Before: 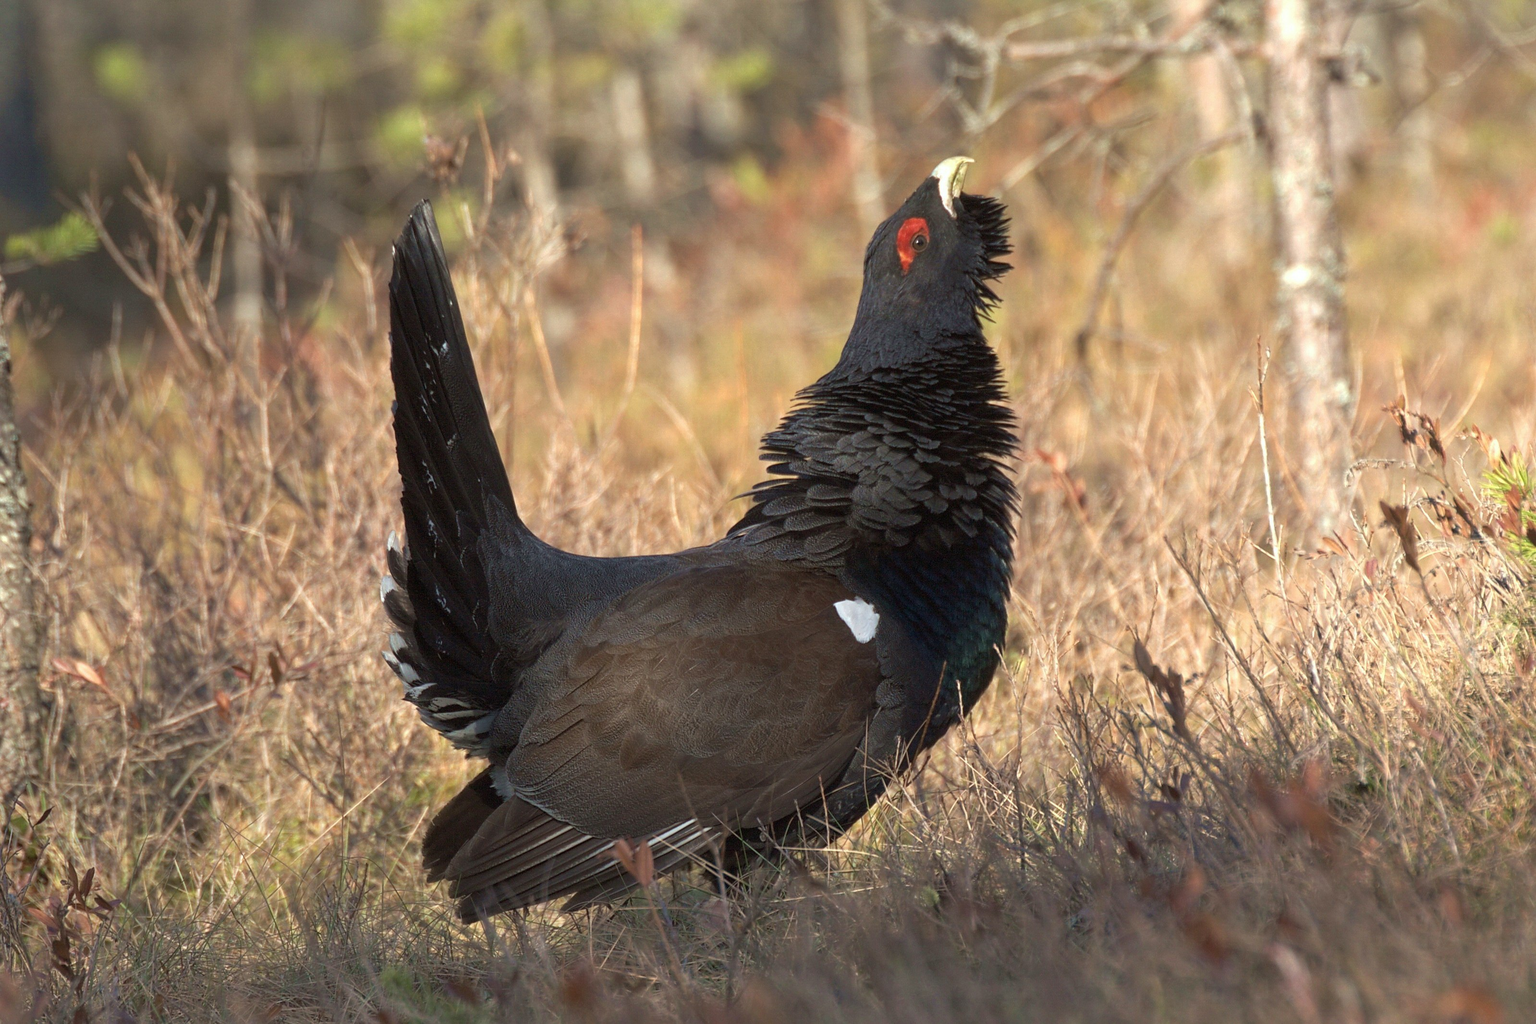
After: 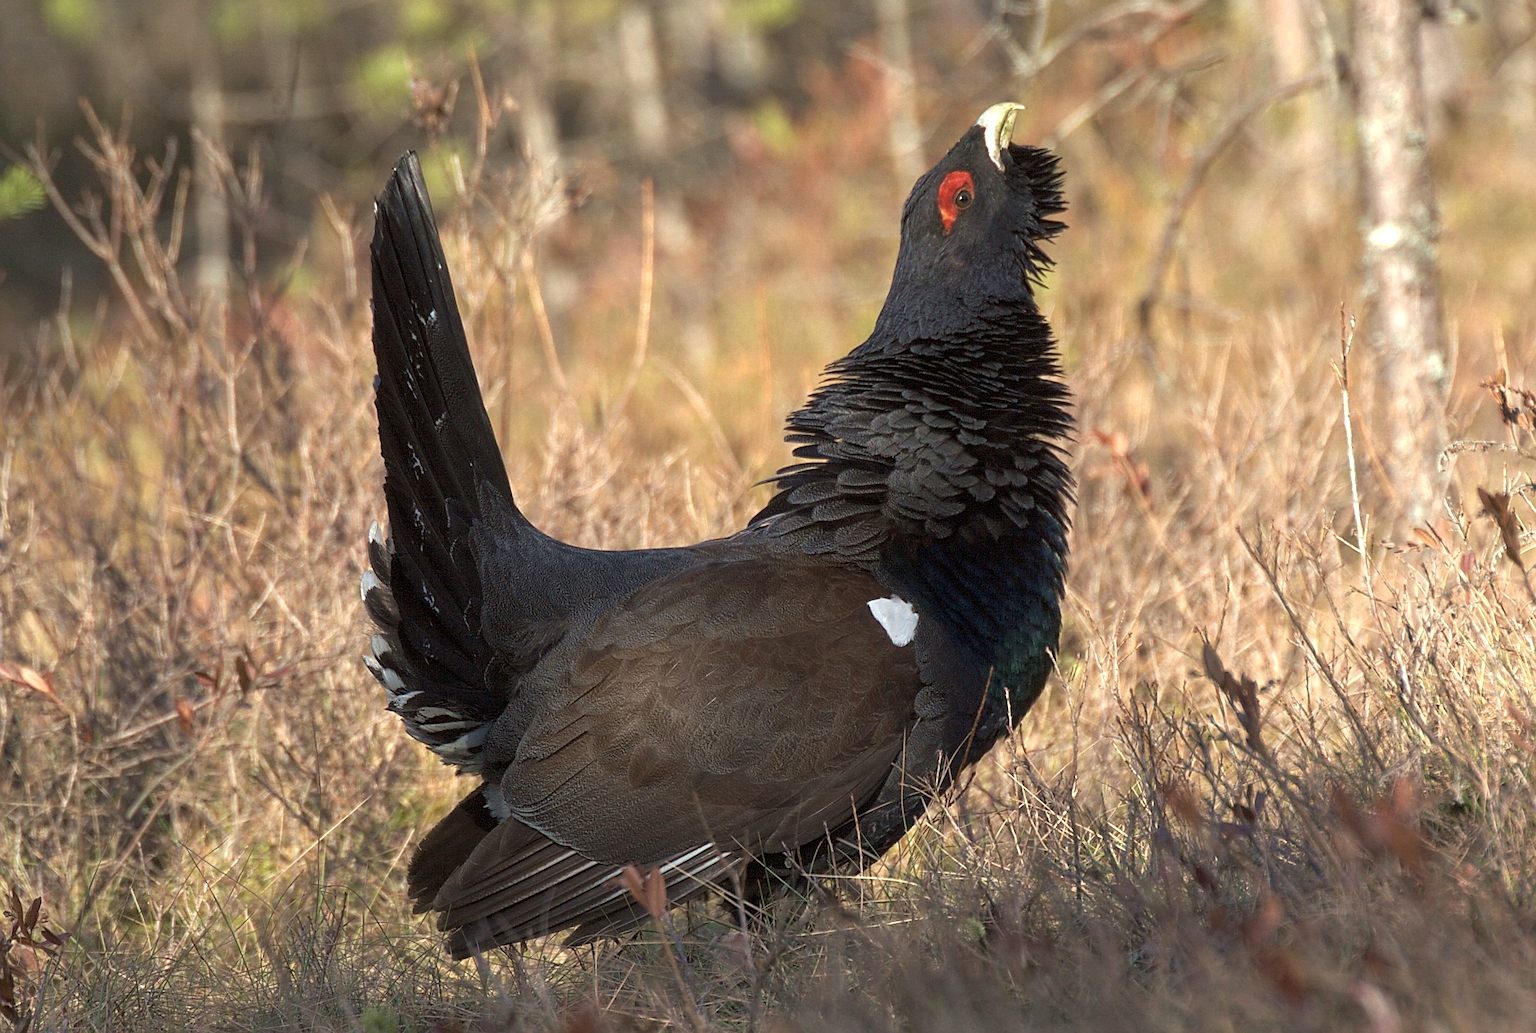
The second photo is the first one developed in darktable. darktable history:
sharpen: on, module defaults
local contrast: highlights 102%, shadows 99%, detail 120%, midtone range 0.2
crop: left 3.78%, top 6.357%, right 6.711%, bottom 3.321%
